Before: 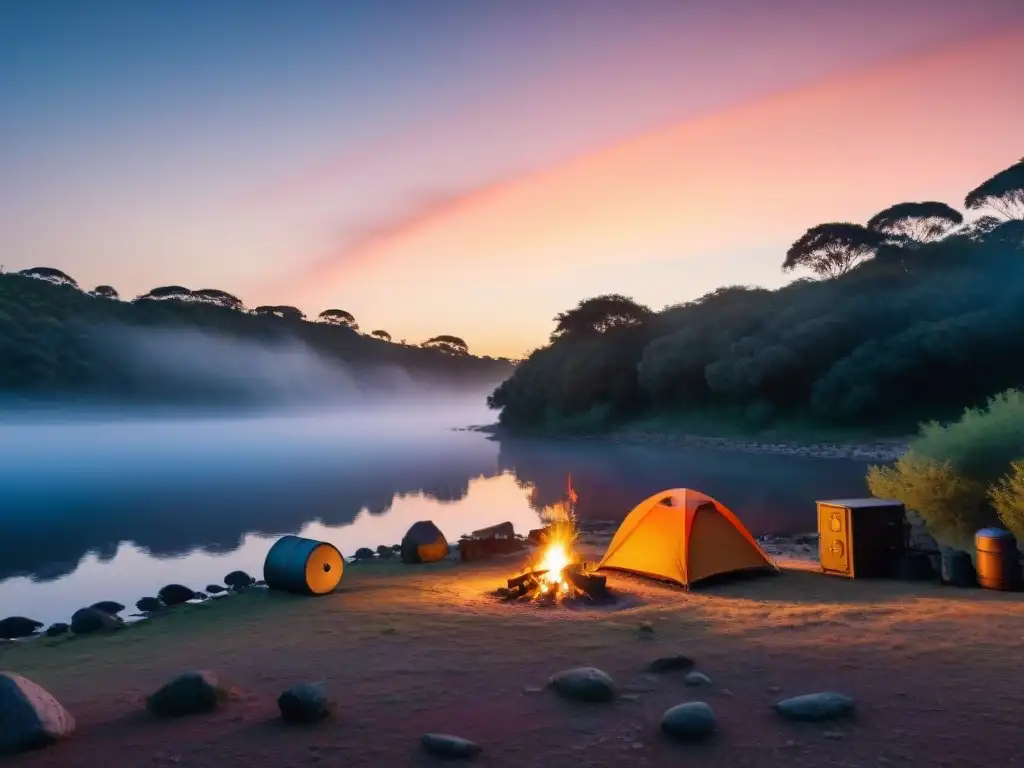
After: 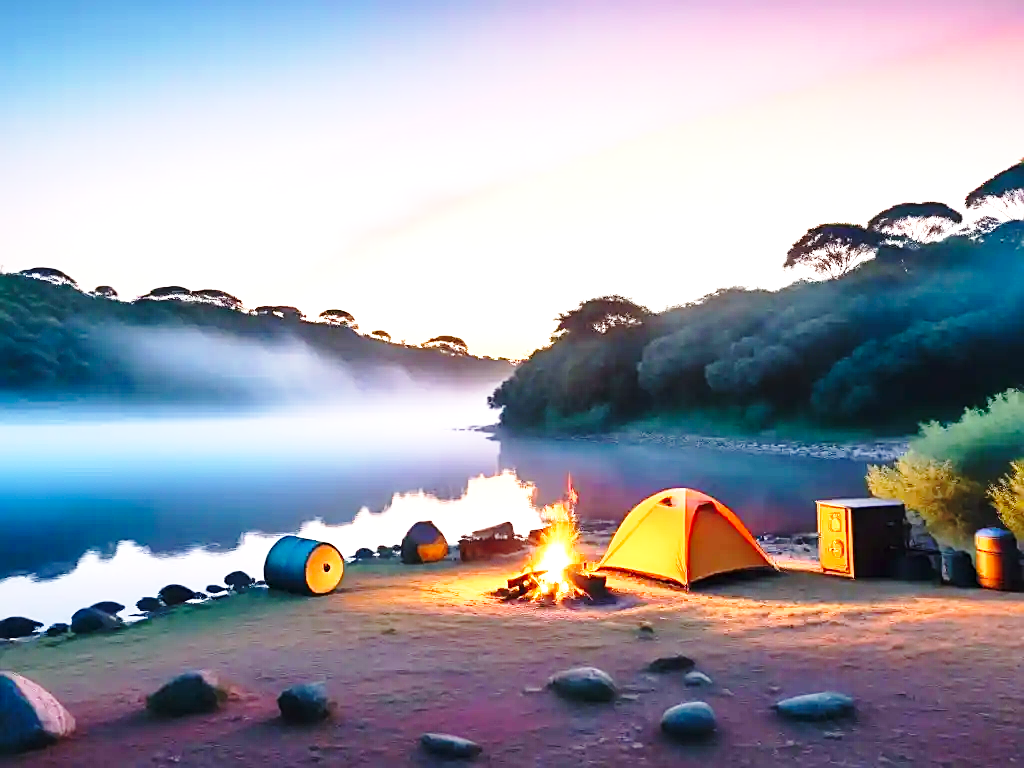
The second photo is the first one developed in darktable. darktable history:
exposure: exposure 1.058 EV, compensate highlight preservation false
sharpen: on, module defaults
base curve: curves: ch0 [(0, 0) (0.028, 0.03) (0.121, 0.232) (0.46, 0.748) (0.859, 0.968) (1, 1)], preserve colors none
